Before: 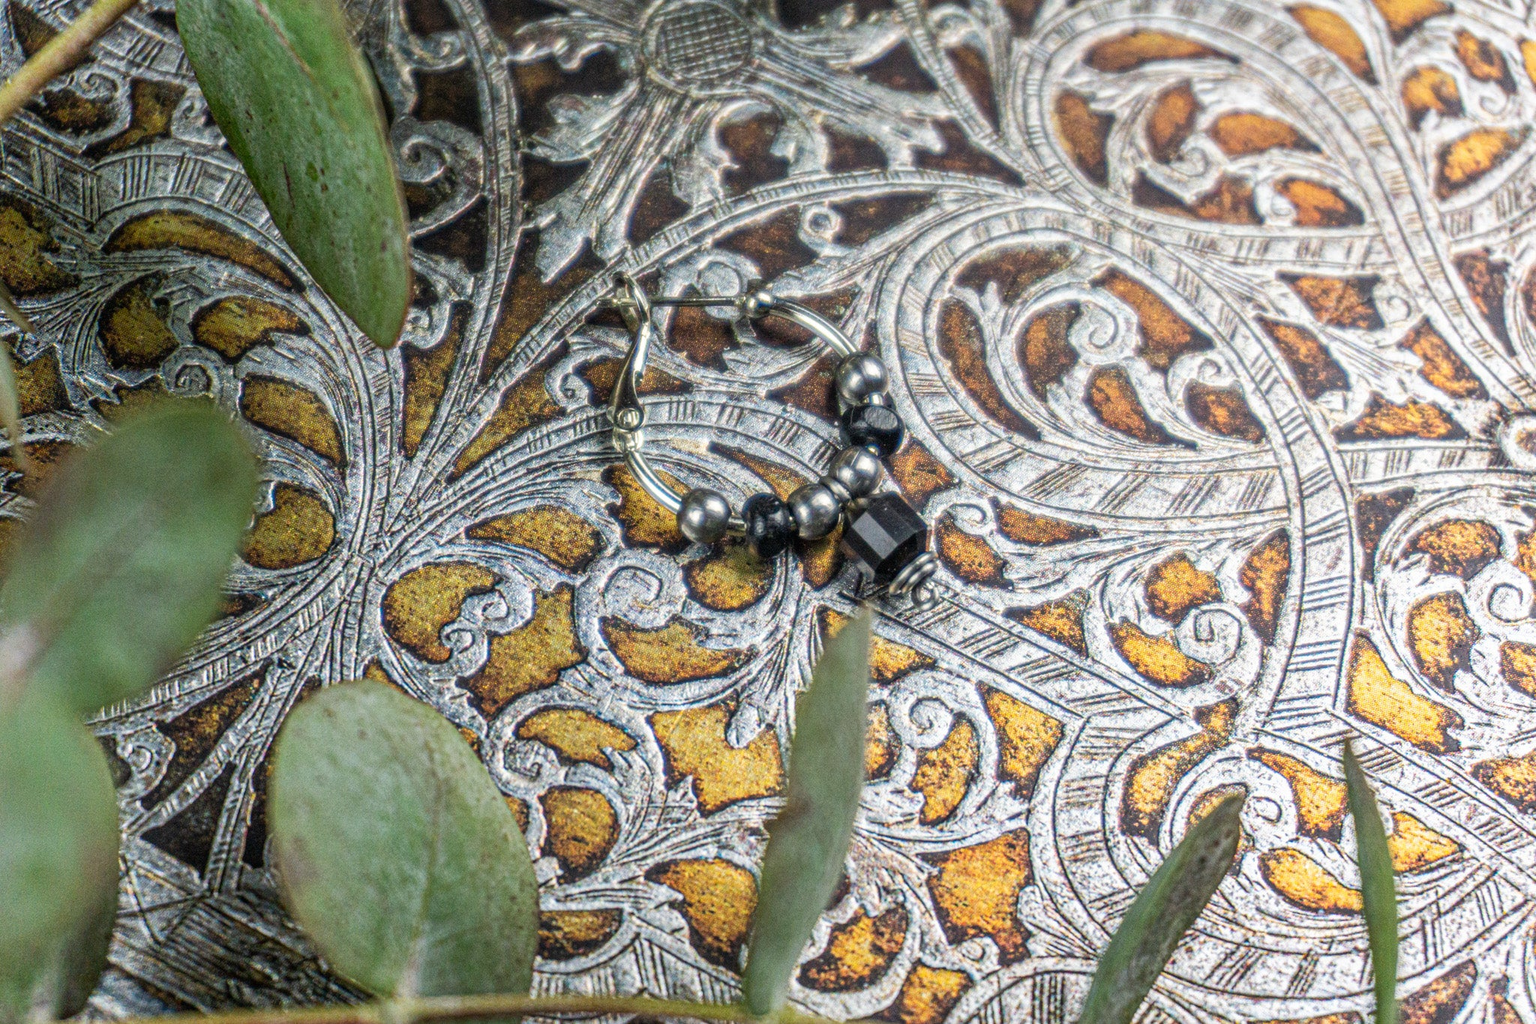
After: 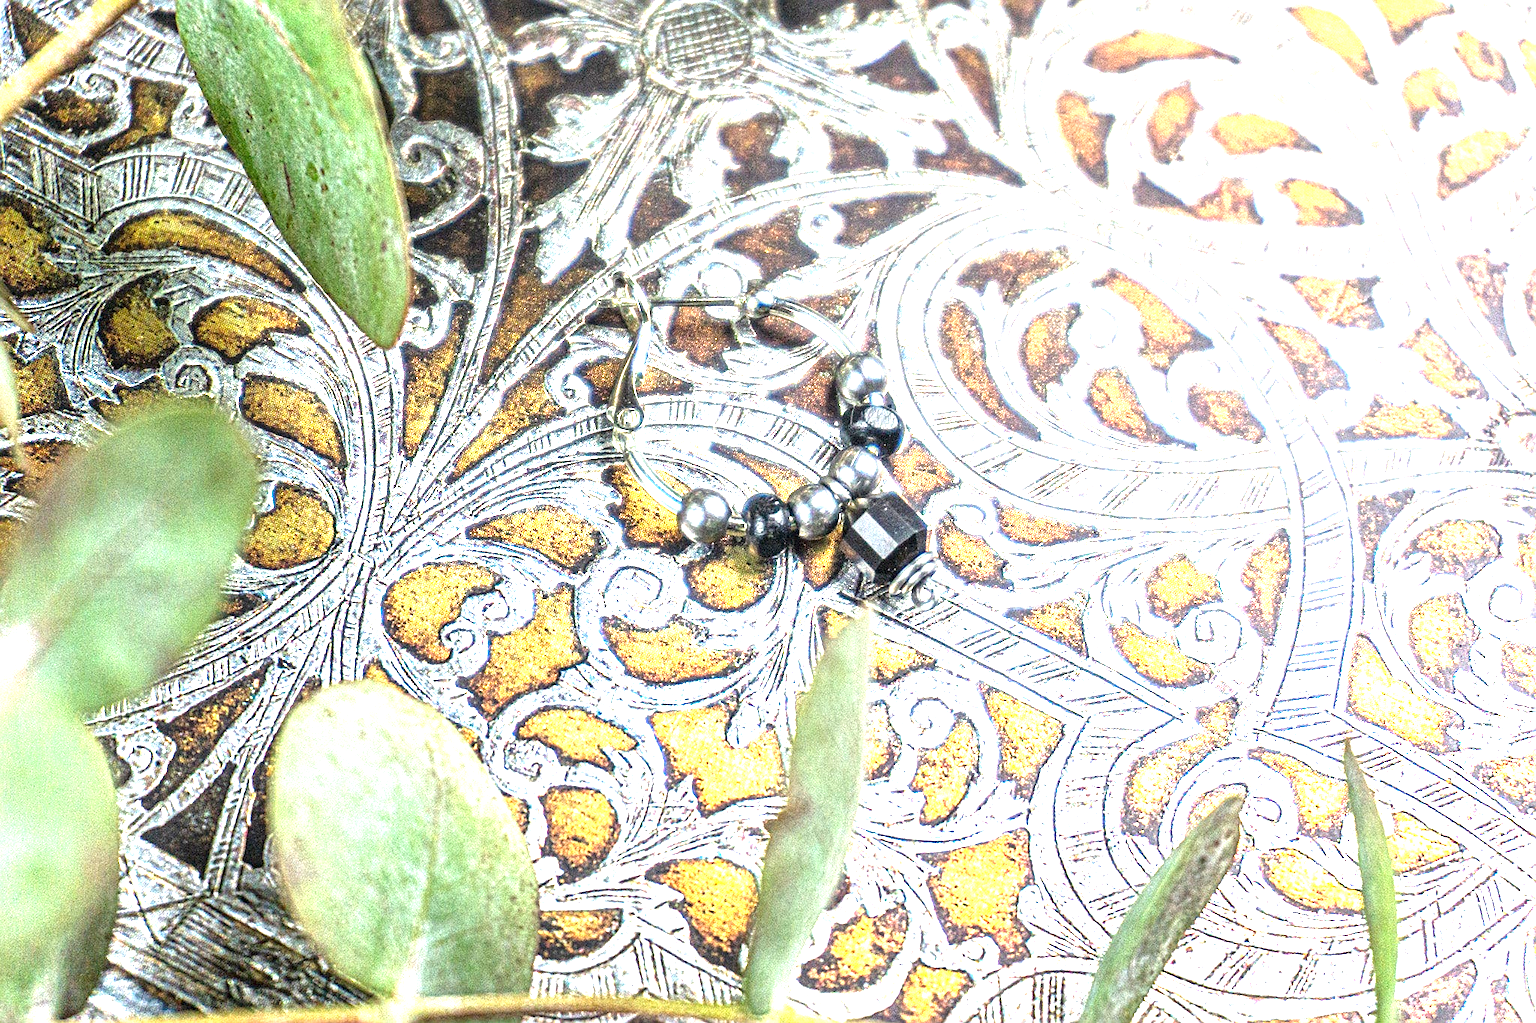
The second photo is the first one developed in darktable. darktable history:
sharpen: on, module defaults
exposure: black level correction 0, exposure 2.001 EV, compensate highlight preservation false
